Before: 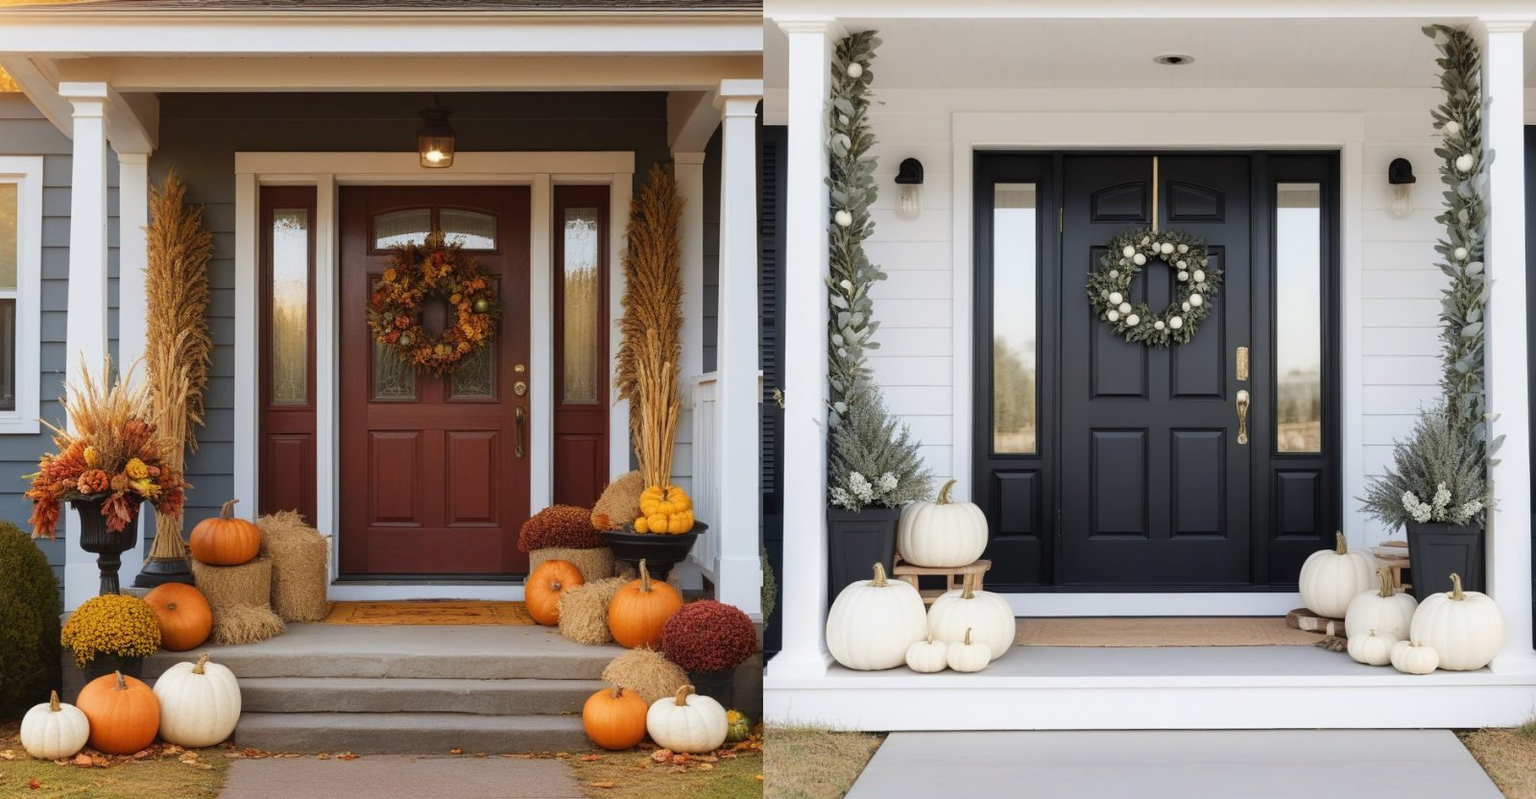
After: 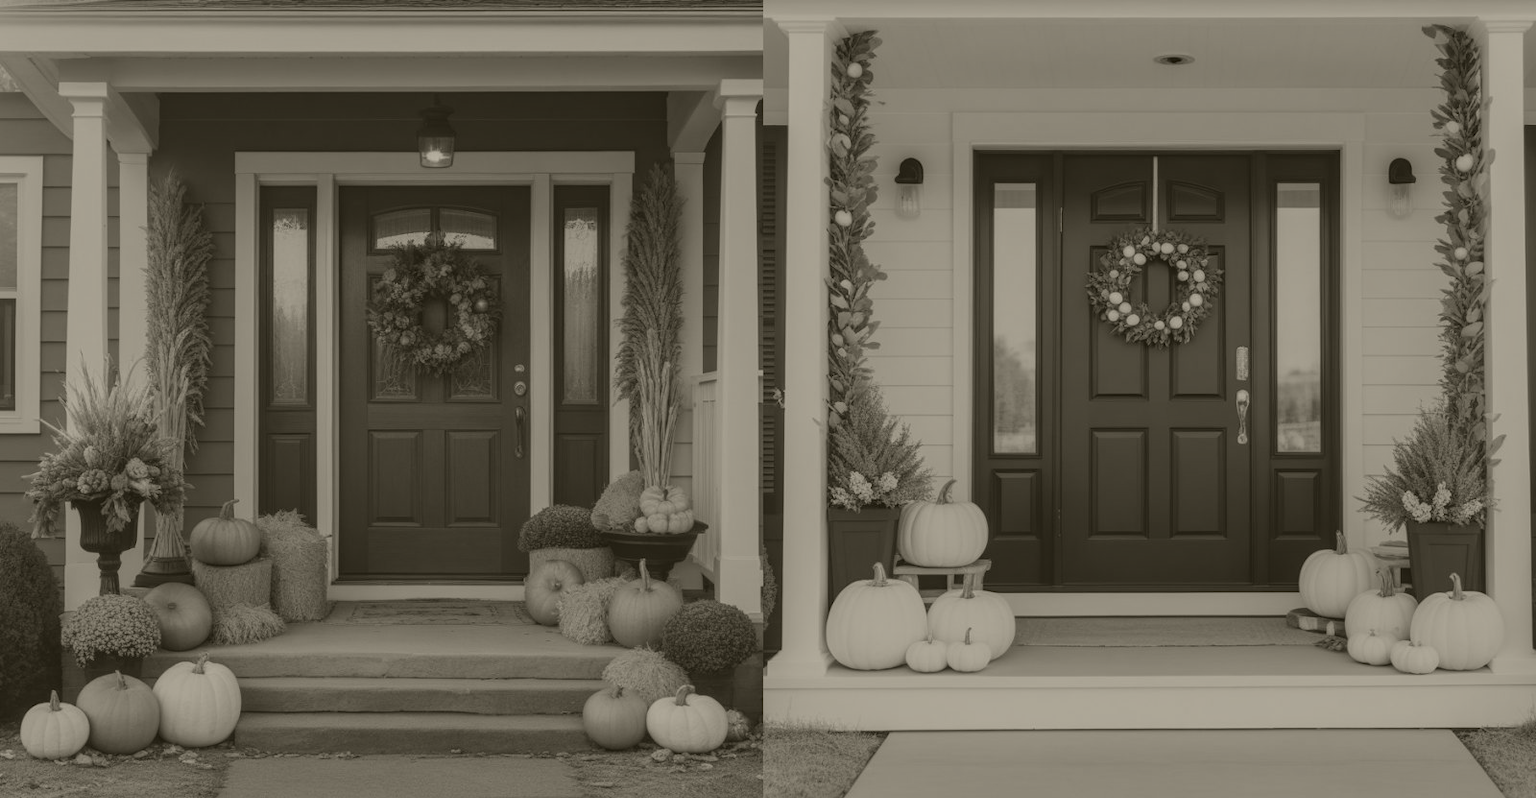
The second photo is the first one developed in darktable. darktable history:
colorize: hue 41.44°, saturation 22%, source mix 60%, lightness 10.61%
color correction: highlights a* -11.71, highlights b* -15.58
local contrast: detail 130%
